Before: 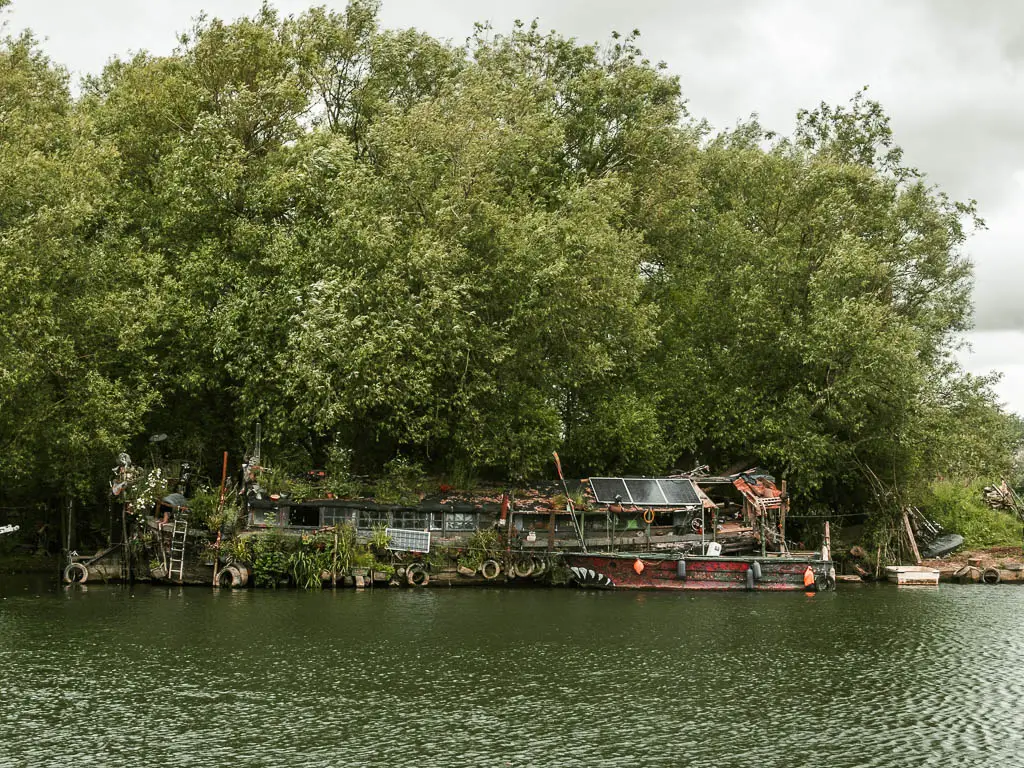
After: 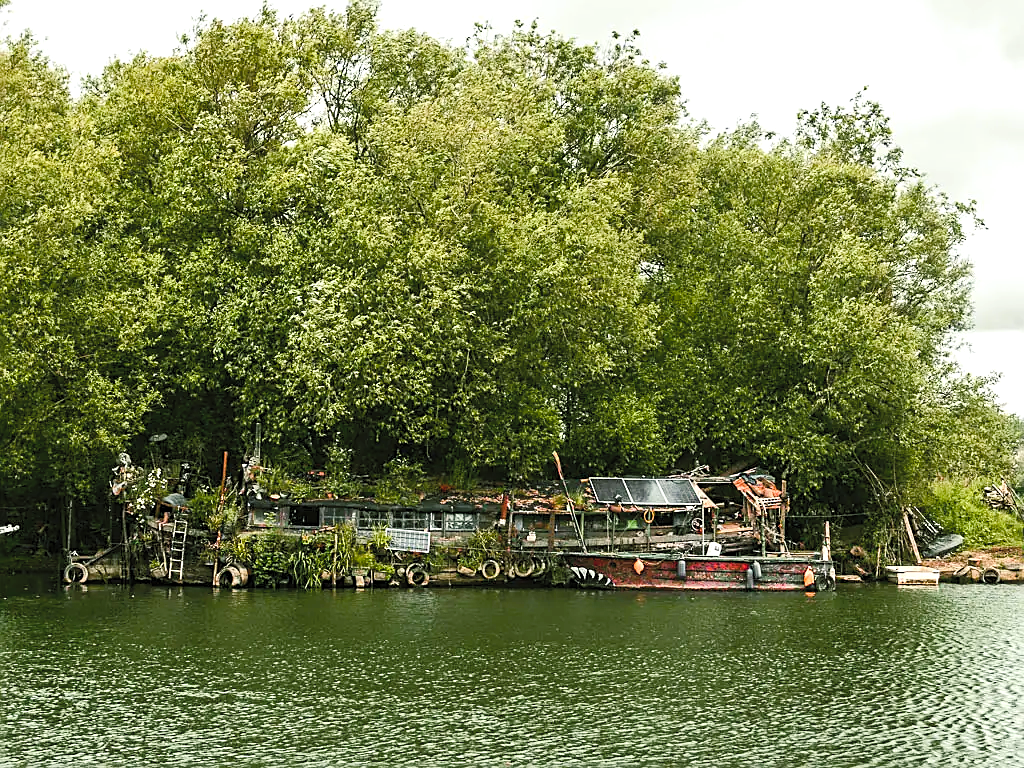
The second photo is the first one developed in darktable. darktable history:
sharpen: on, module defaults
contrast brightness saturation: contrast 0.143, brightness 0.208
tone equalizer: -8 EV -0.38 EV, -7 EV -0.383 EV, -6 EV -0.337 EV, -5 EV -0.222 EV, -3 EV 0.198 EV, -2 EV 0.329 EV, -1 EV 0.389 EV, +0 EV 0.425 EV, edges refinement/feathering 500, mask exposure compensation -1.57 EV, preserve details no
color balance rgb: shadows lift › chroma 2.929%, shadows lift › hue 242.93°, perceptual saturation grading › global saturation 34.684%, perceptual saturation grading › highlights -29.877%, perceptual saturation grading › shadows 35.084%, global vibrance 8.053%
